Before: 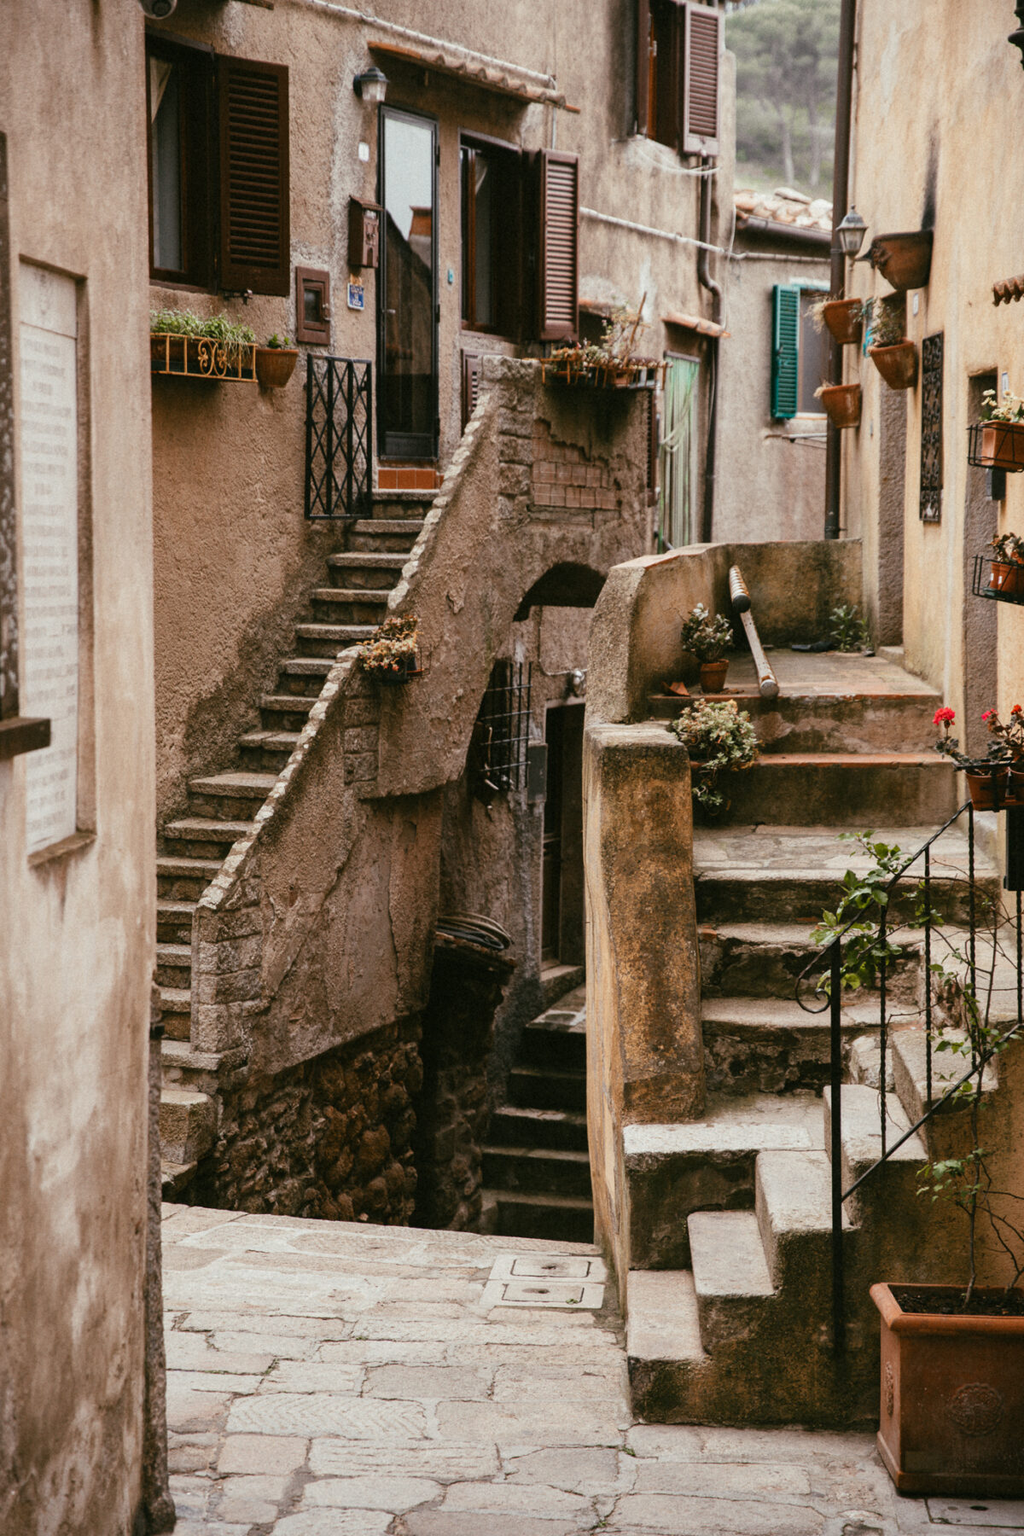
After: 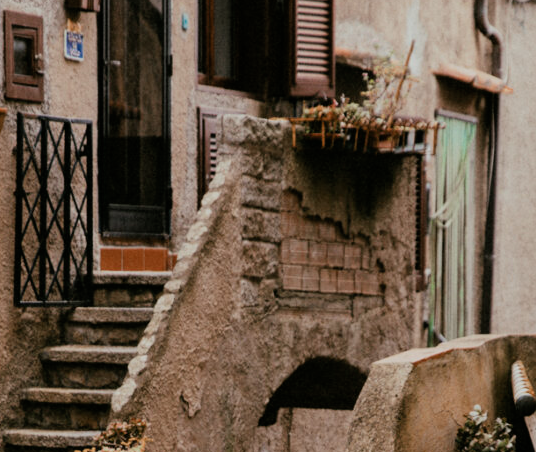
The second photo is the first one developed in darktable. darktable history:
filmic rgb: black relative exposure -7.65 EV, white relative exposure 4.56 EV, hardness 3.61, color science v6 (2022)
crop: left 28.64%, top 16.832%, right 26.637%, bottom 58.055%
